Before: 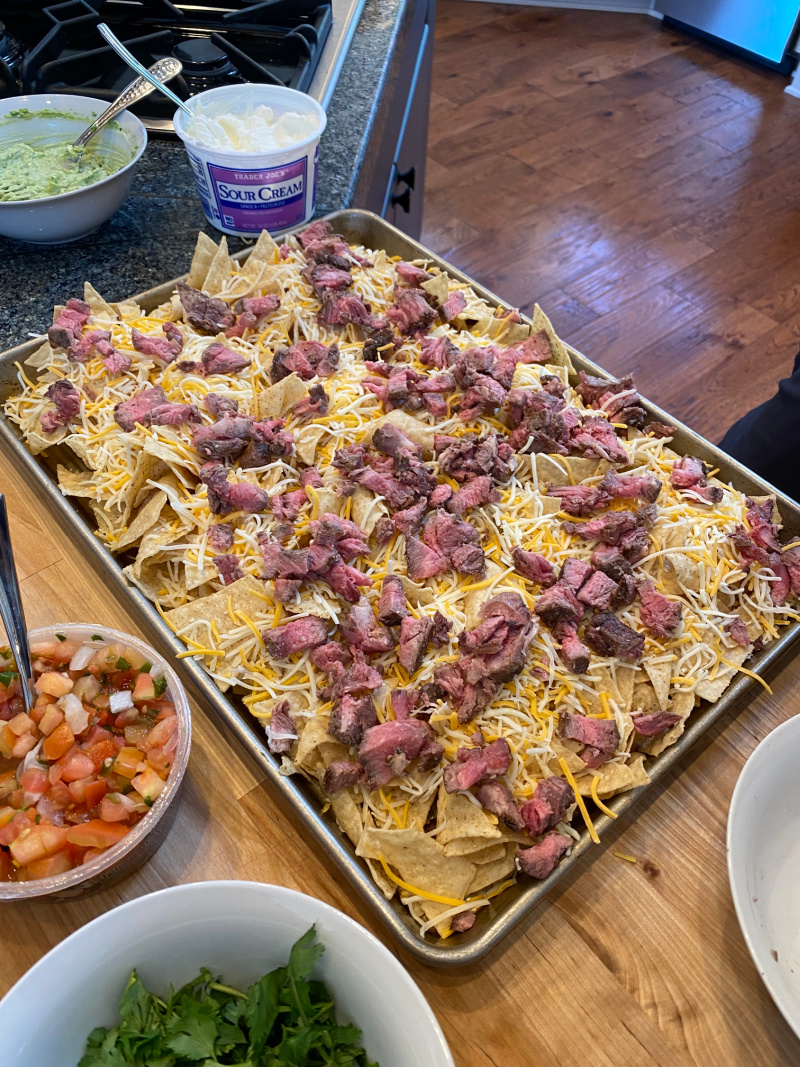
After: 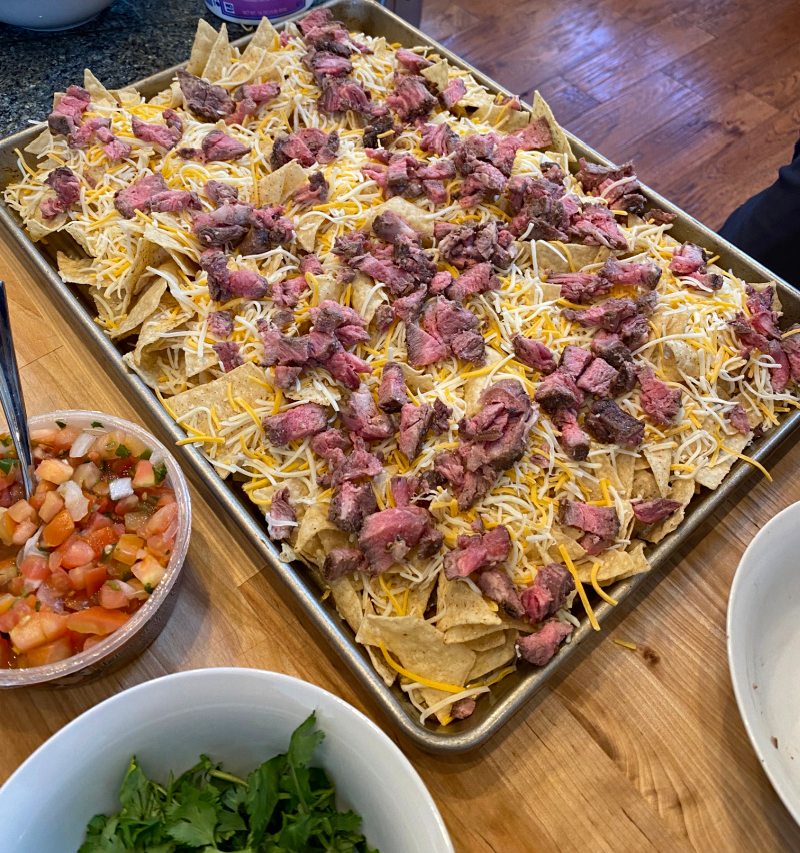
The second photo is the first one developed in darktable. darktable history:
crop and rotate: top 19.998%
haze removal: compatibility mode true, adaptive false
exposure: black level correction 0, compensate exposure bias true, compensate highlight preservation false
